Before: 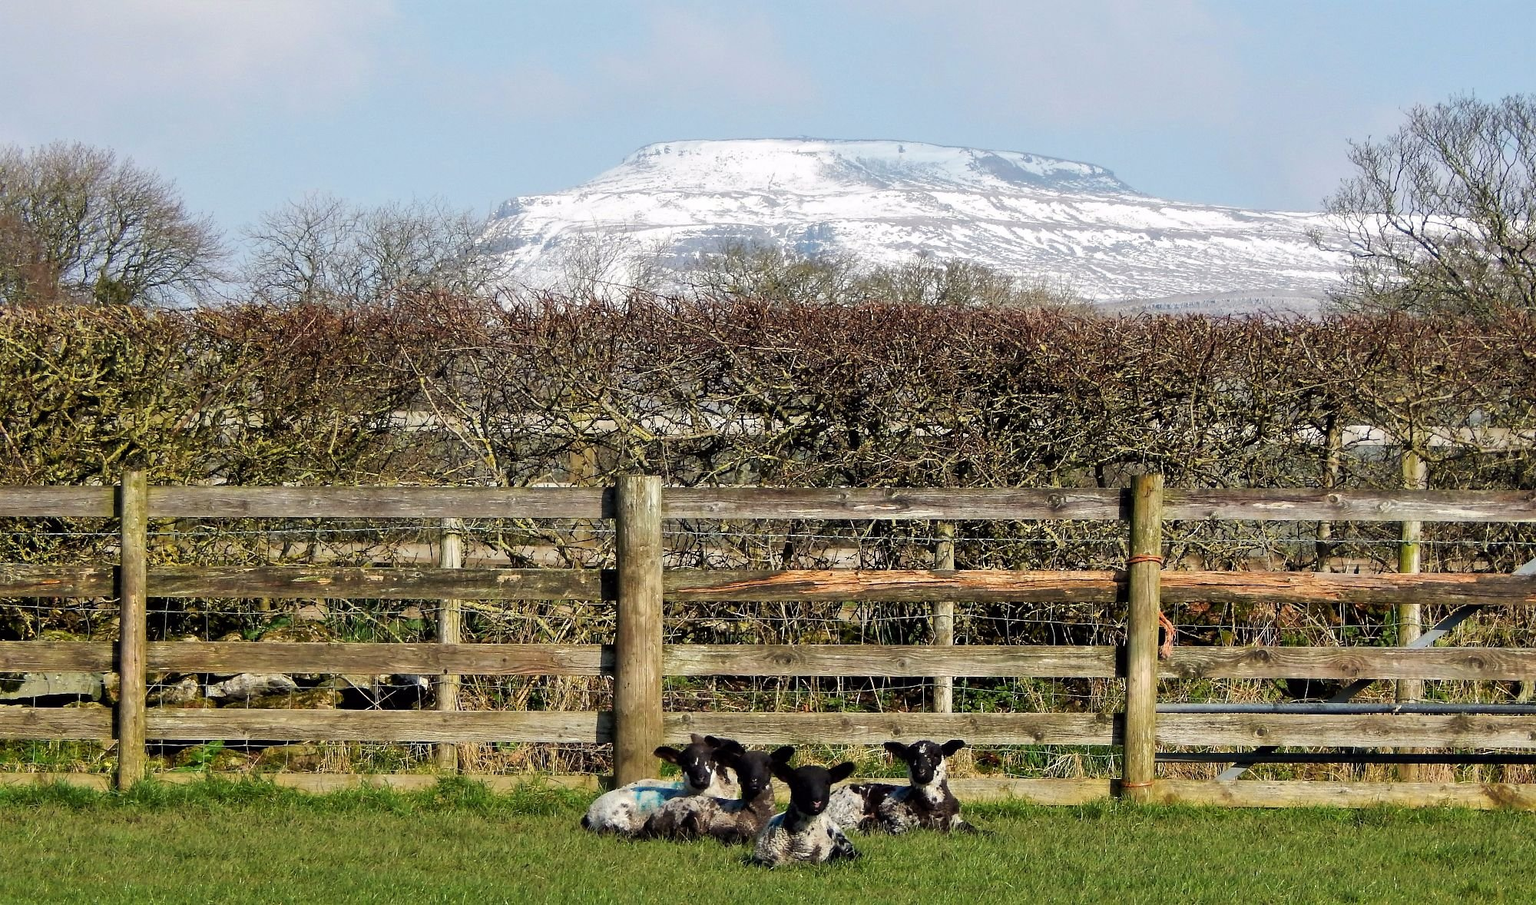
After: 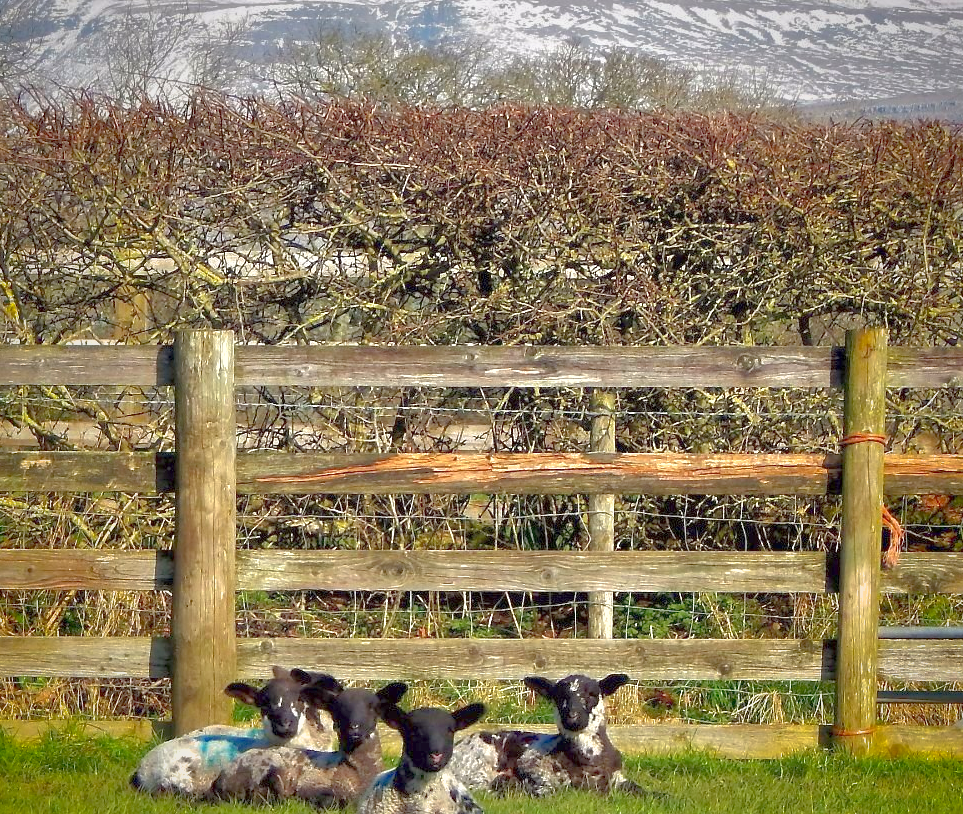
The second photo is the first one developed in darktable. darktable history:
crop: left 31.355%, top 24.606%, right 20.446%, bottom 6.267%
shadows and highlights: shadows 60.98, highlights -59.78
vignetting: fall-off start 72.78%, fall-off radius 108.71%, saturation 0.378, width/height ratio 0.732
tone equalizer: -8 EV 1.99 EV, -7 EV 1.98 EV, -6 EV 1.99 EV, -5 EV 1.98 EV, -4 EV 1.98 EV, -3 EV 1.49 EV, -2 EV 0.994 EV, -1 EV 0.481 EV
exposure: exposure -0.023 EV, compensate highlight preservation false
